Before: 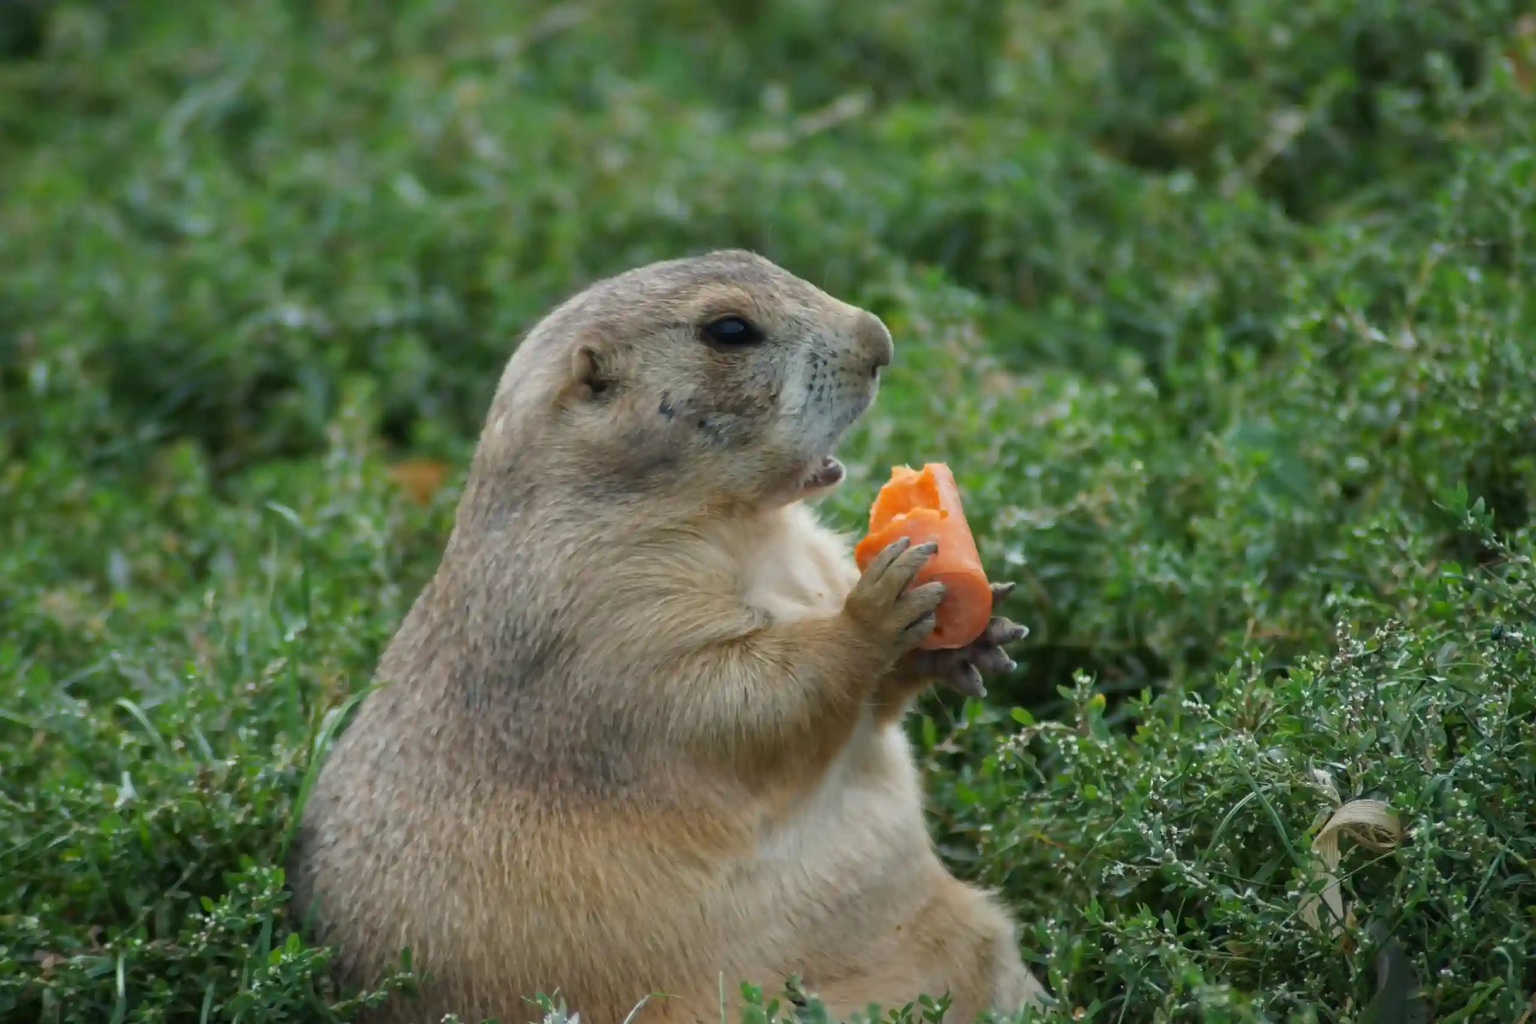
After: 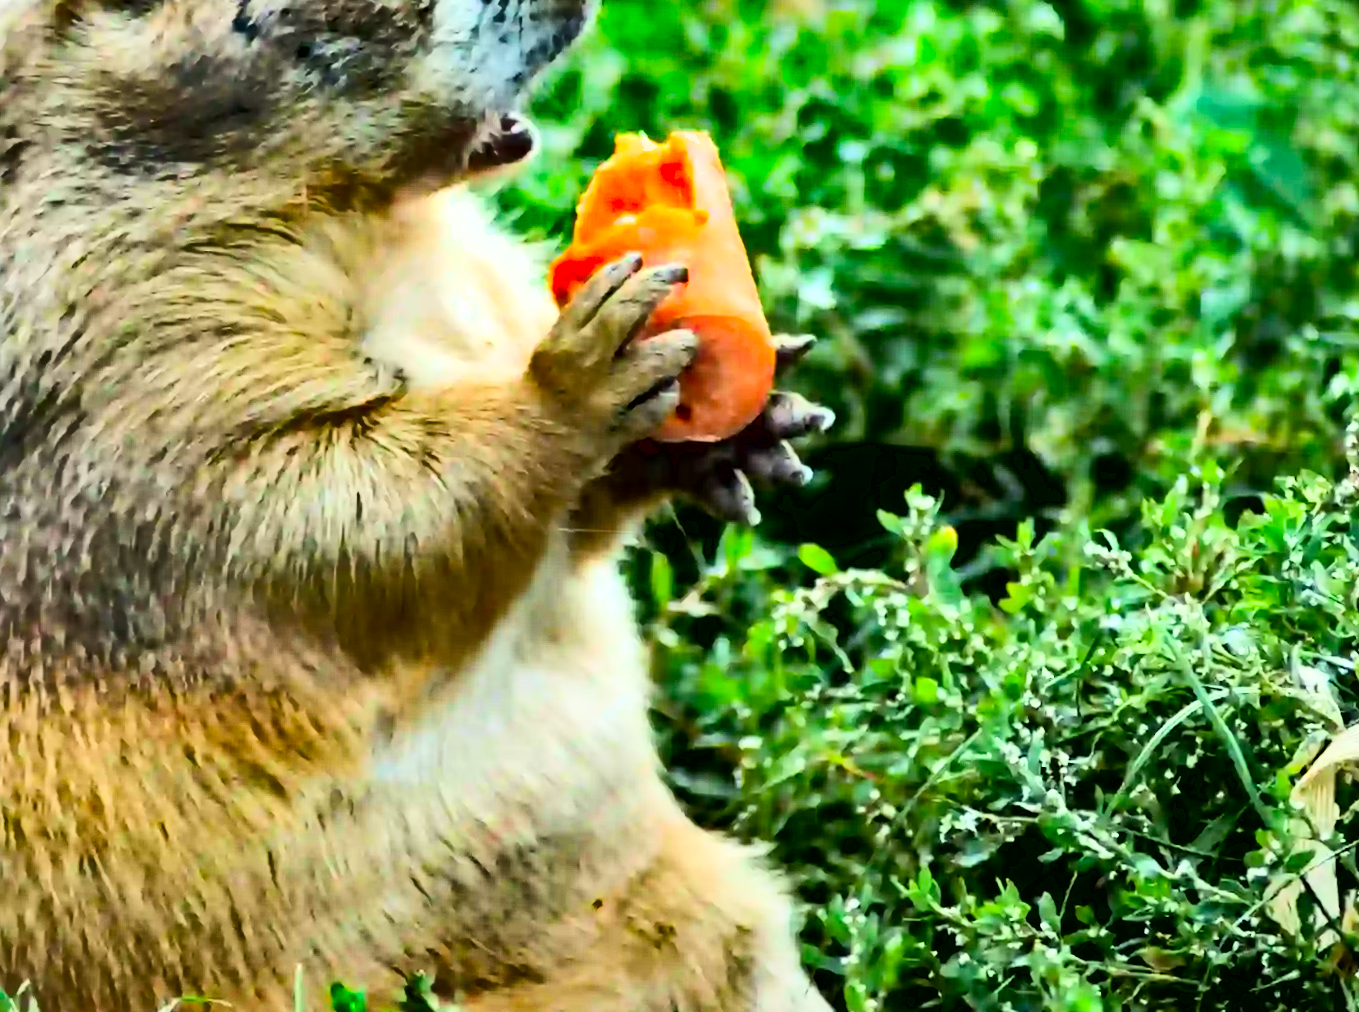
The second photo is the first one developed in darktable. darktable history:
white balance: red 0.978, blue 0.999
rgb curve: curves: ch0 [(0, 0) (0.21, 0.15) (0.24, 0.21) (0.5, 0.75) (0.75, 0.96) (0.89, 0.99) (1, 1)]; ch1 [(0, 0.02) (0.21, 0.13) (0.25, 0.2) (0.5, 0.67) (0.75, 0.9) (0.89, 0.97) (1, 1)]; ch2 [(0, 0.02) (0.21, 0.13) (0.25, 0.2) (0.5, 0.67) (0.75, 0.9) (0.89, 0.97) (1, 1)], compensate middle gray true
exposure: black level correction 0.012, exposure 0.7 EV, compensate exposure bias true, compensate highlight preservation false
rotate and perspective: rotation 2.27°, automatic cropping off
contrast brightness saturation: saturation 0.13
haze removal: compatibility mode true, adaptive false
shadows and highlights: shadows 19.13, highlights -83.41, soften with gaussian
crop: left 34.479%, top 38.822%, right 13.718%, bottom 5.172%
